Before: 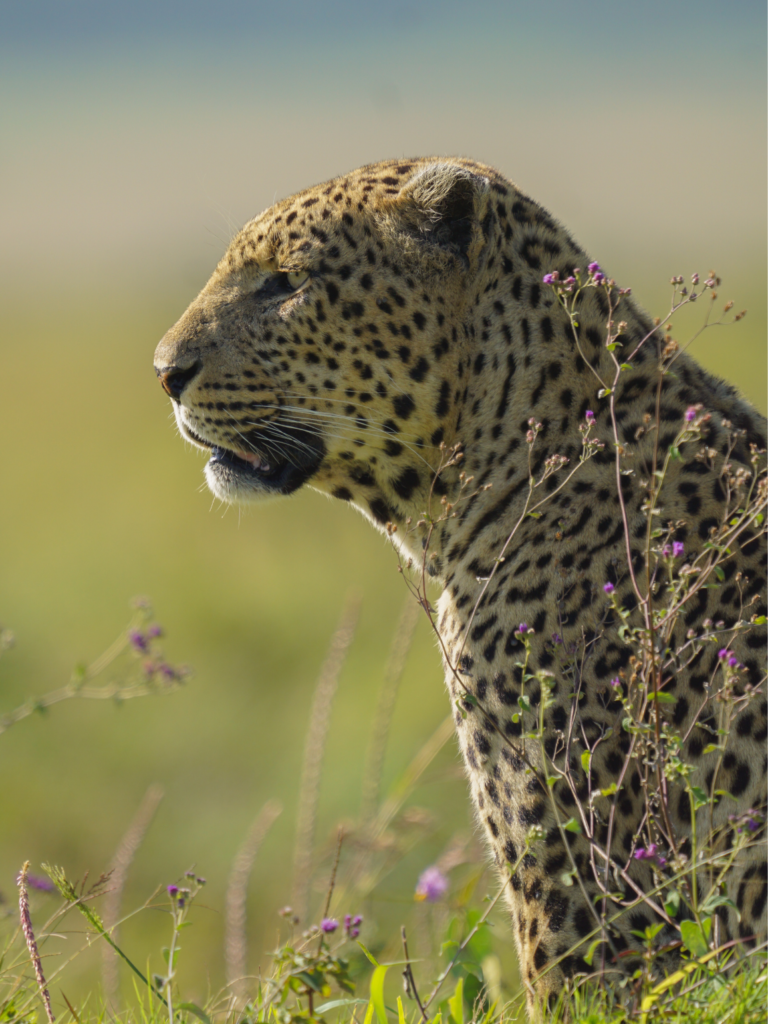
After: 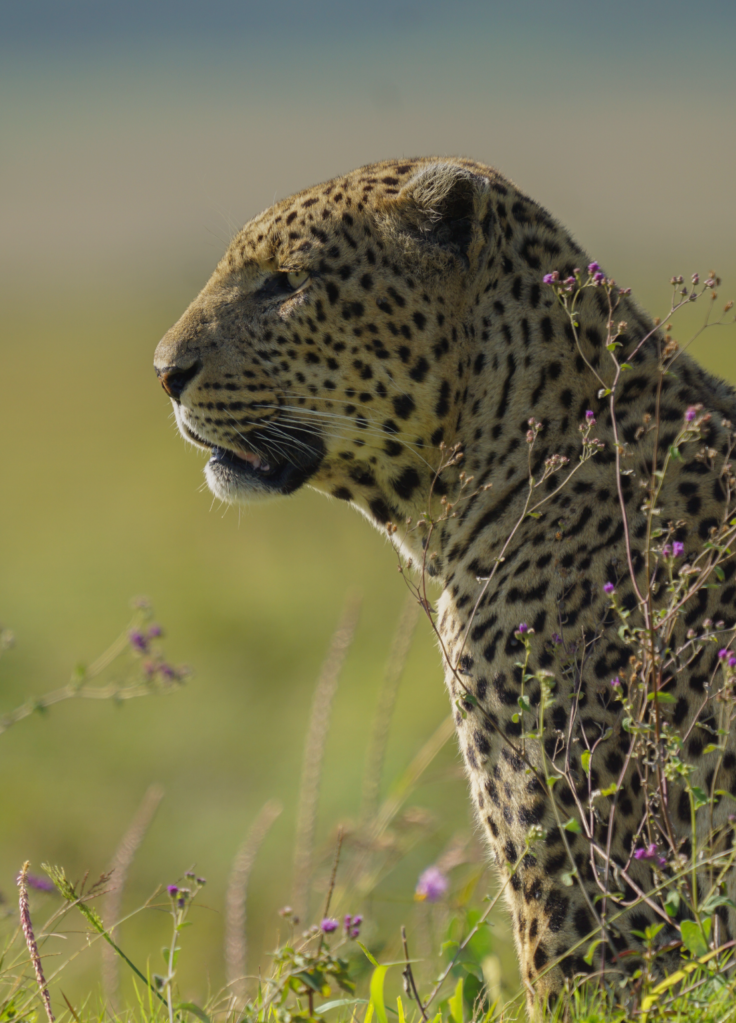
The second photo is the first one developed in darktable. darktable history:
graduated density: on, module defaults
crop: right 4.126%, bottom 0.031%
local contrast: mode bilateral grid, contrast 15, coarseness 36, detail 105%, midtone range 0.2
